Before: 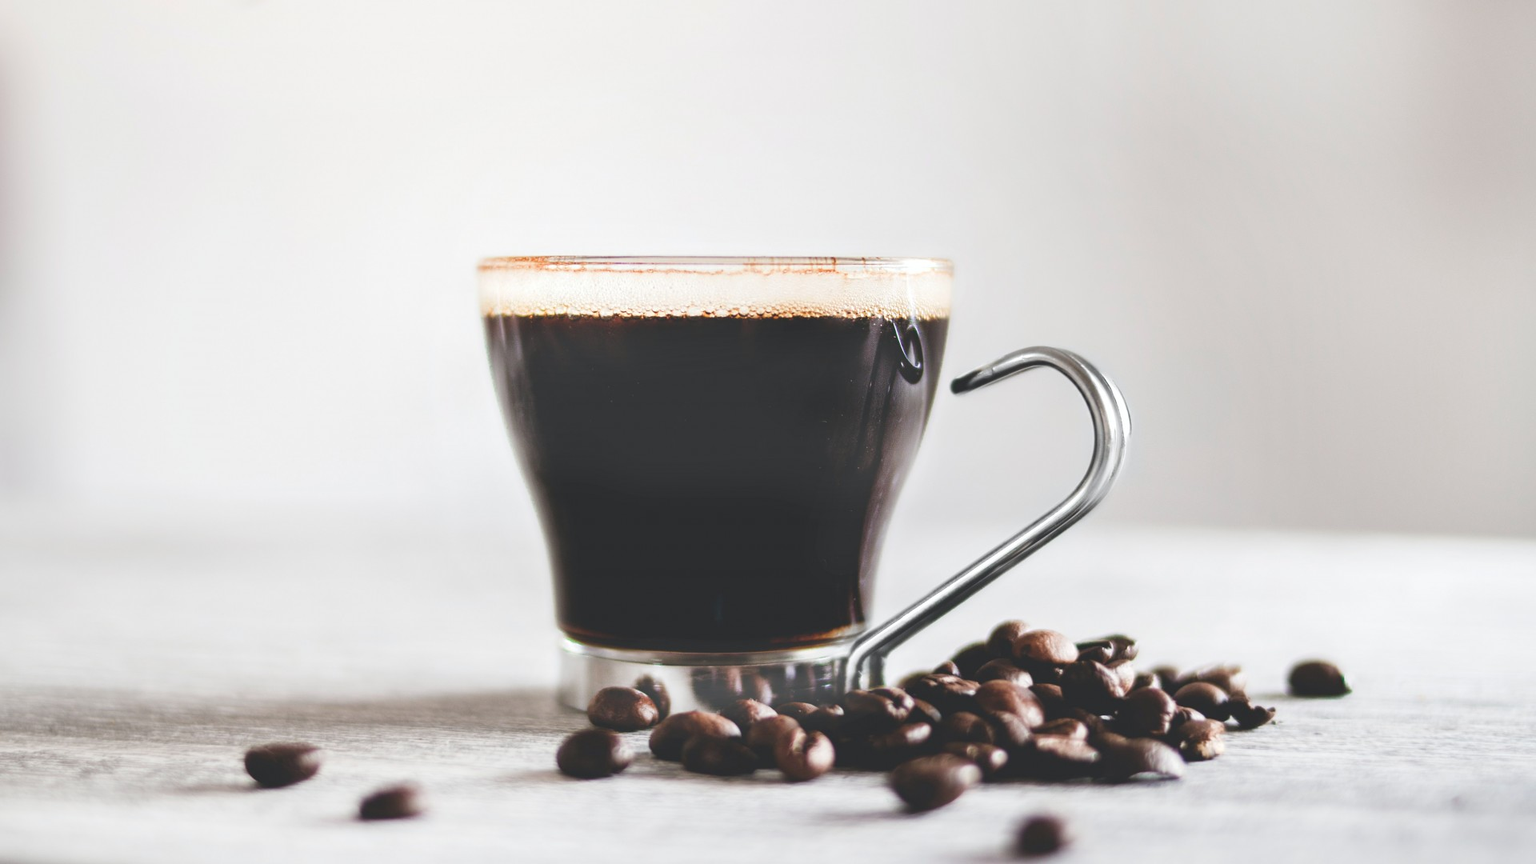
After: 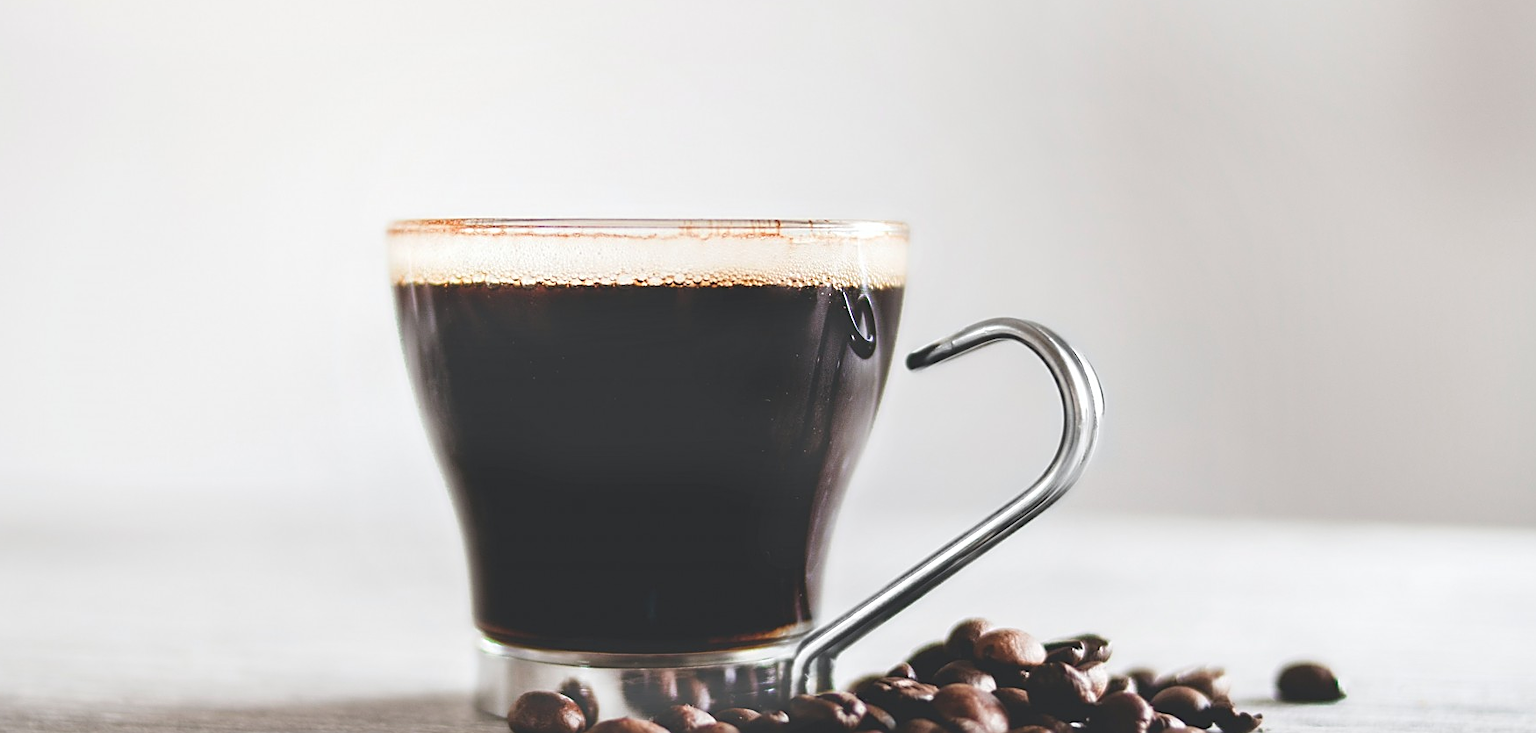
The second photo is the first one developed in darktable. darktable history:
crop: left 8.155%, top 6.611%, bottom 15.385%
sharpen: on, module defaults
